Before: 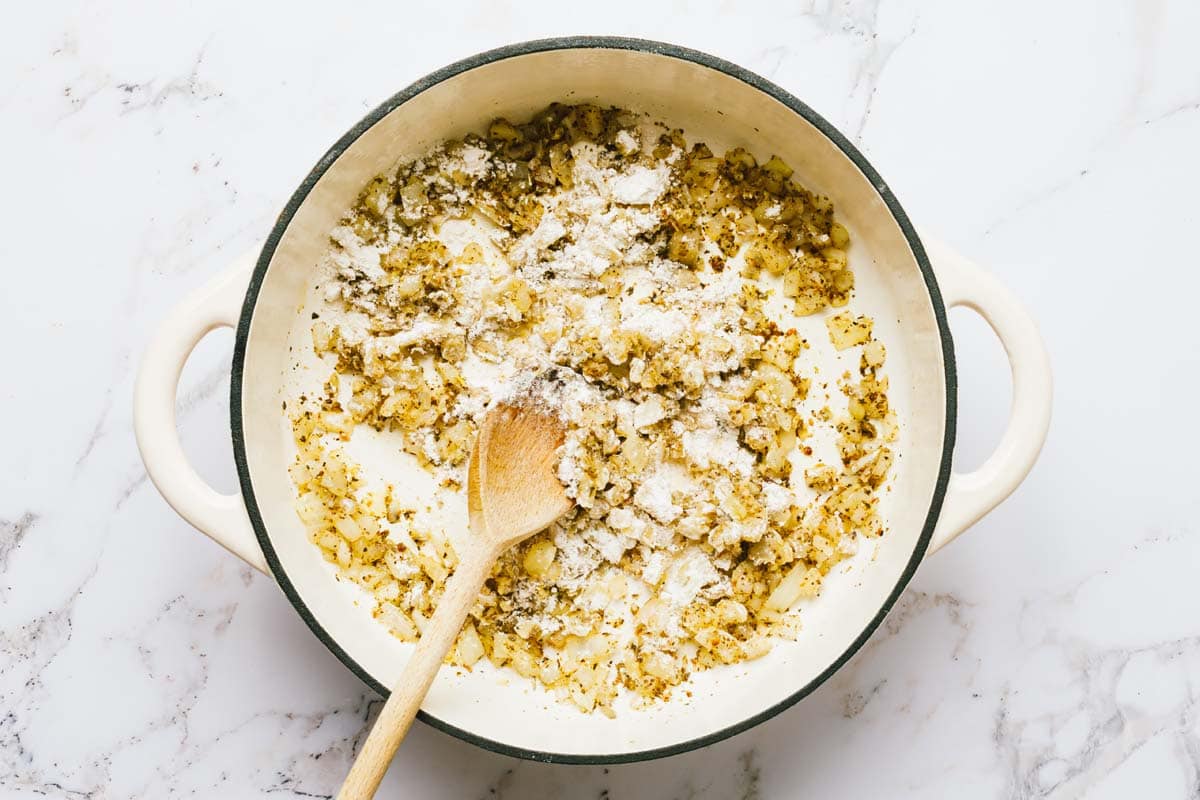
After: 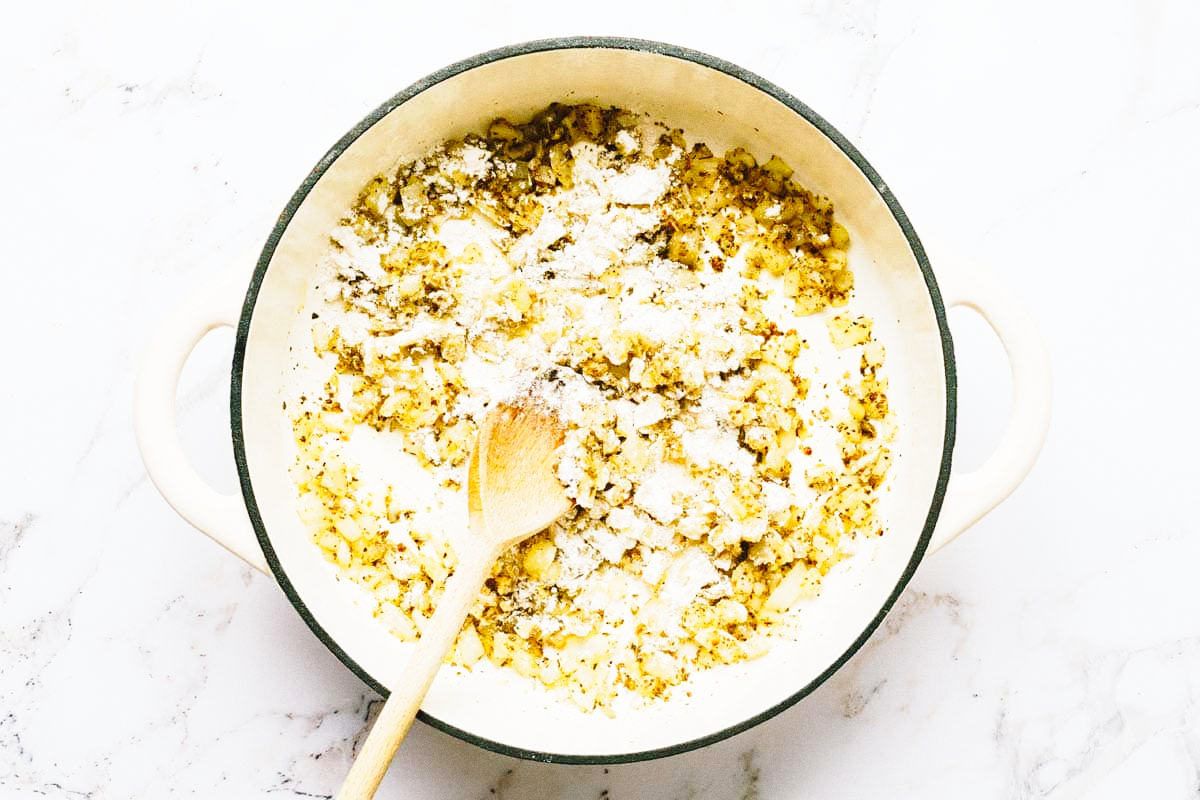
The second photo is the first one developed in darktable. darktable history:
grain: strength 26%
base curve: curves: ch0 [(0, 0) (0.028, 0.03) (0.121, 0.232) (0.46, 0.748) (0.859, 0.968) (1, 1)], preserve colors none
